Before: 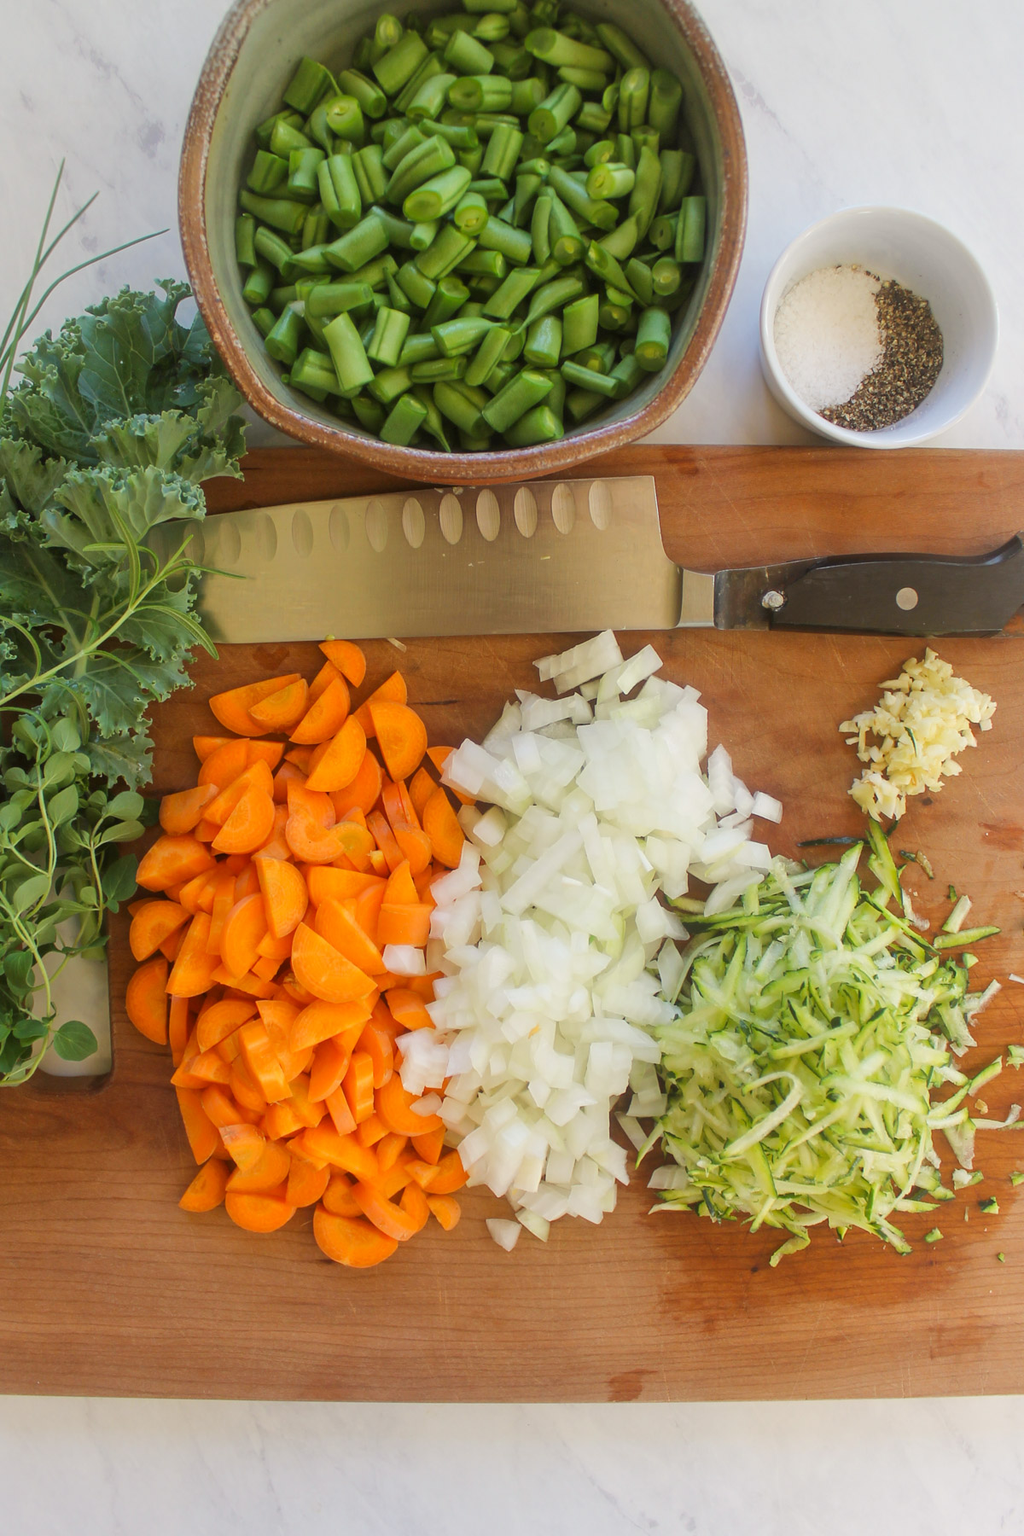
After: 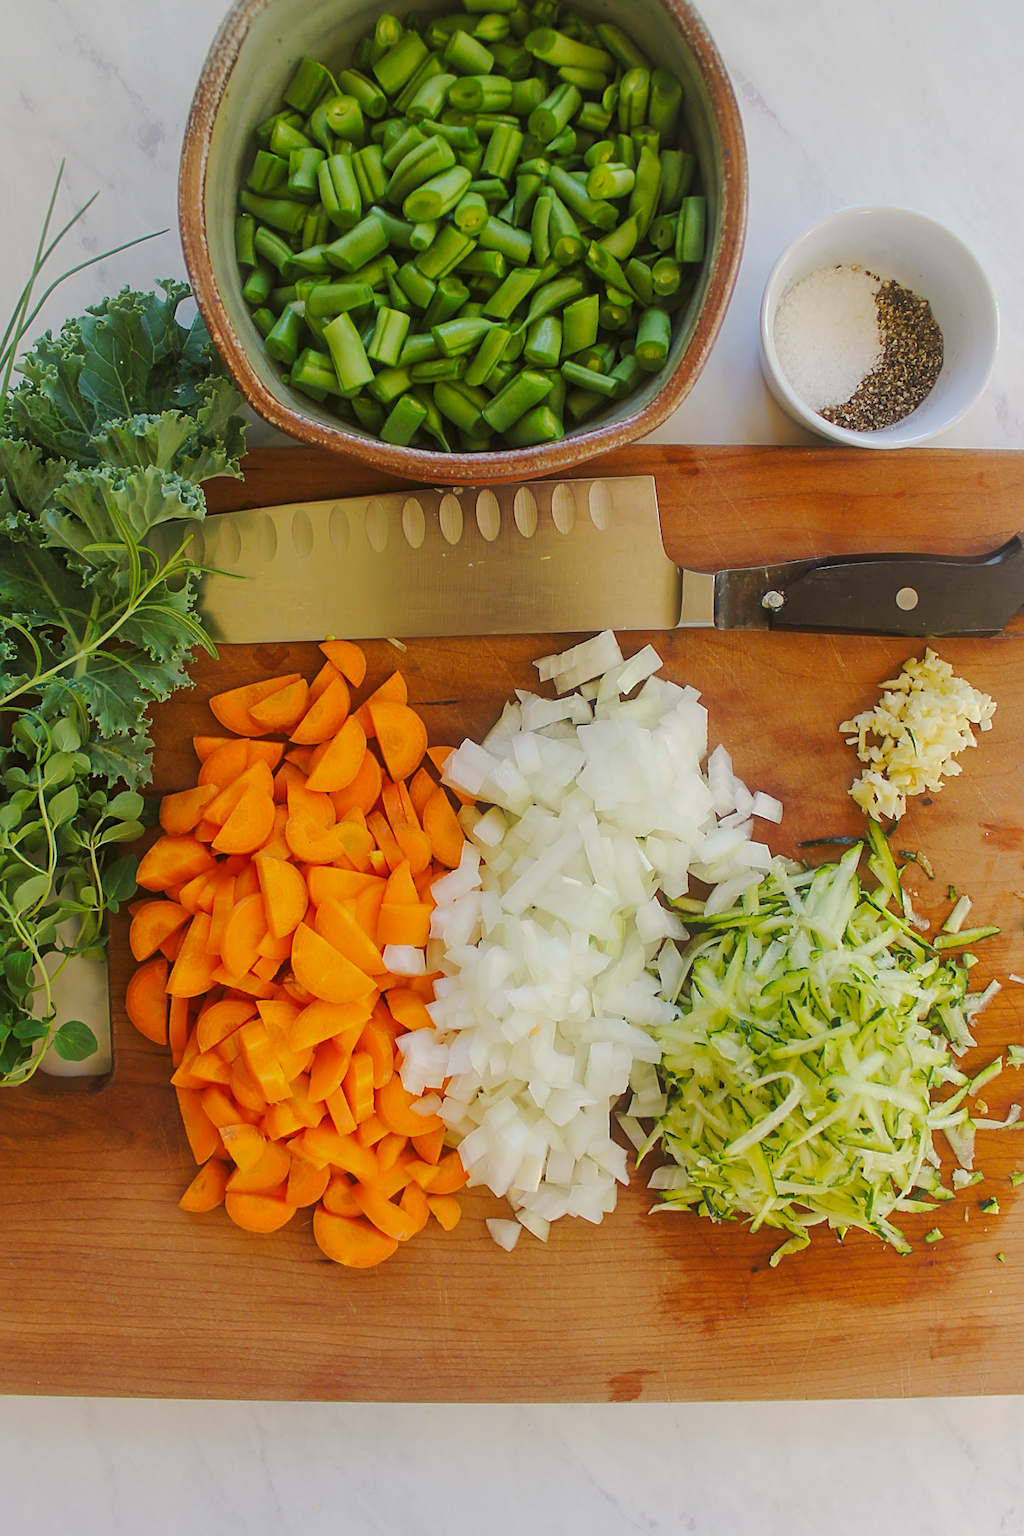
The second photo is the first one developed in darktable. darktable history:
tone curve: curves: ch0 [(0, 0) (0.003, 0.01) (0.011, 0.014) (0.025, 0.029) (0.044, 0.051) (0.069, 0.072) (0.1, 0.097) (0.136, 0.123) (0.177, 0.16) (0.224, 0.2) (0.277, 0.248) (0.335, 0.305) (0.399, 0.37) (0.468, 0.454) (0.543, 0.534) (0.623, 0.609) (0.709, 0.681) (0.801, 0.752) (0.898, 0.841) (1, 1)], preserve colors none
sharpen: on, module defaults
color balance rgb: perceptual saturation grading › global saturation 12.143%
